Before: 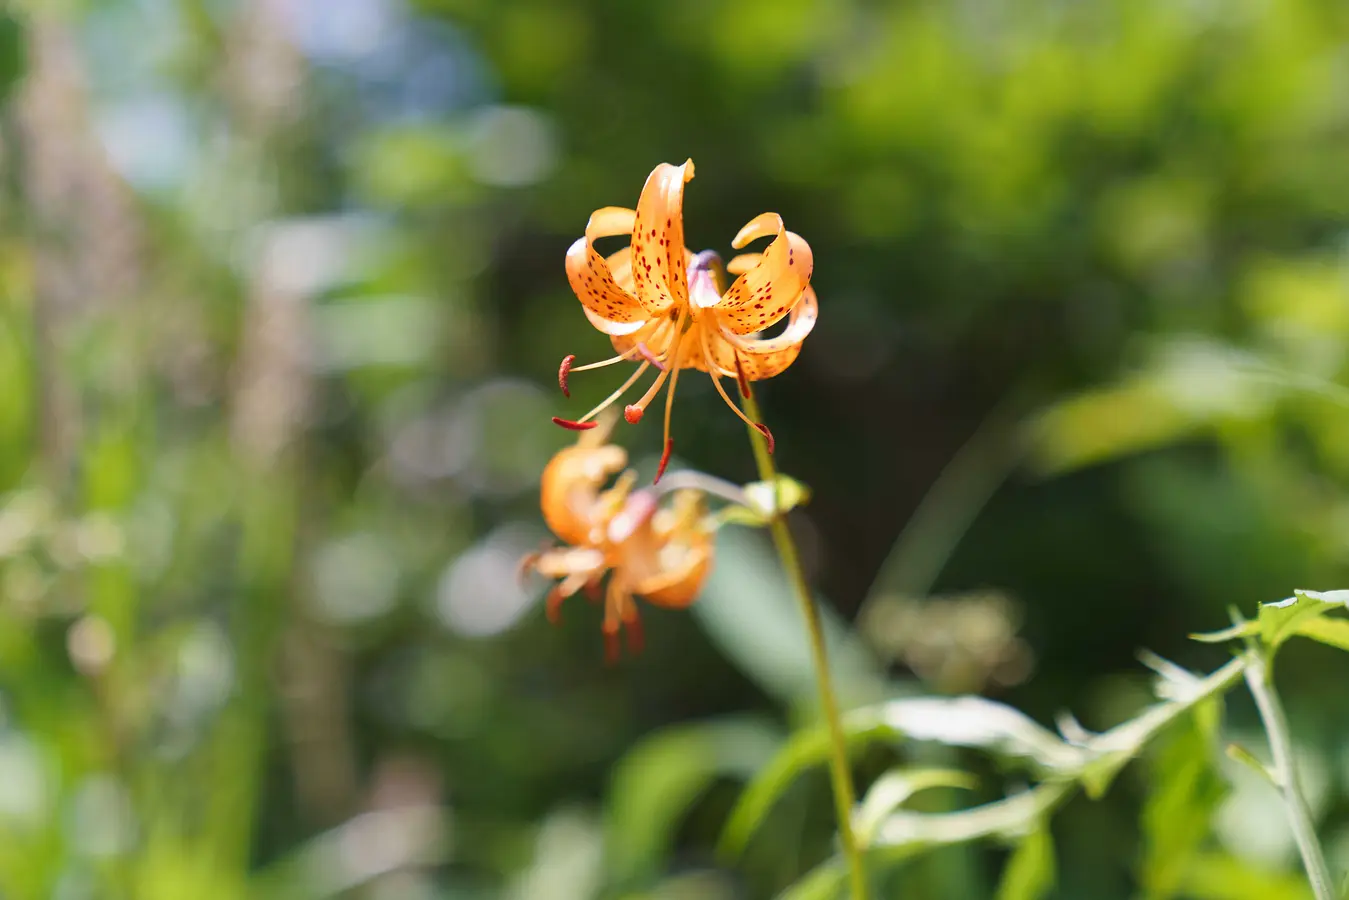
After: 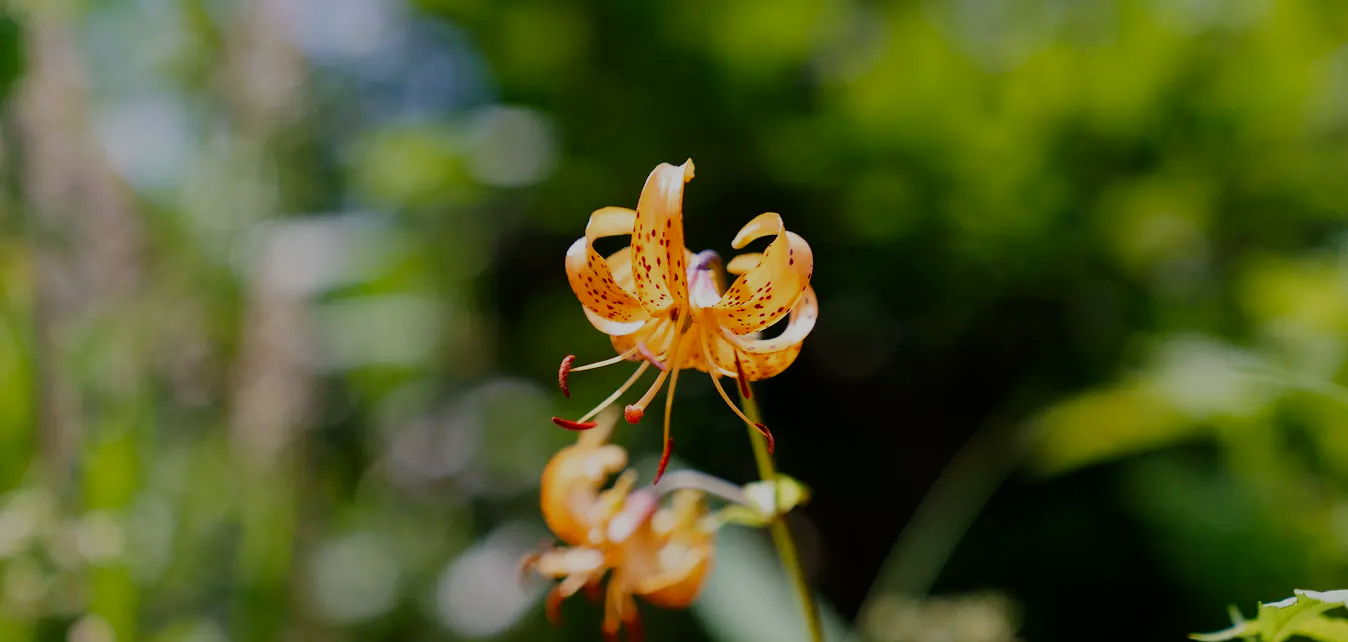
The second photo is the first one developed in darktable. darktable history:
crop: bottom 28.576%
filmic rgb: middle gray luminance 29%, black relative exposure -10.3 EV, white relative exposure 5.5 EV, threshold 6 EV, target black luminance 0%, hardness 3.95, latitude 2.04%, contrast 1.132, highlights saturation mix 5%, shadows ↔ highlights balance 15.11%, add noise in highlights 0, preserve chrominance no, color science v3 (2019), use custom middle-gray values true, iterations of high-quality reconstruction 0, contrast in highlights soft, enable highlight reconstruction true
